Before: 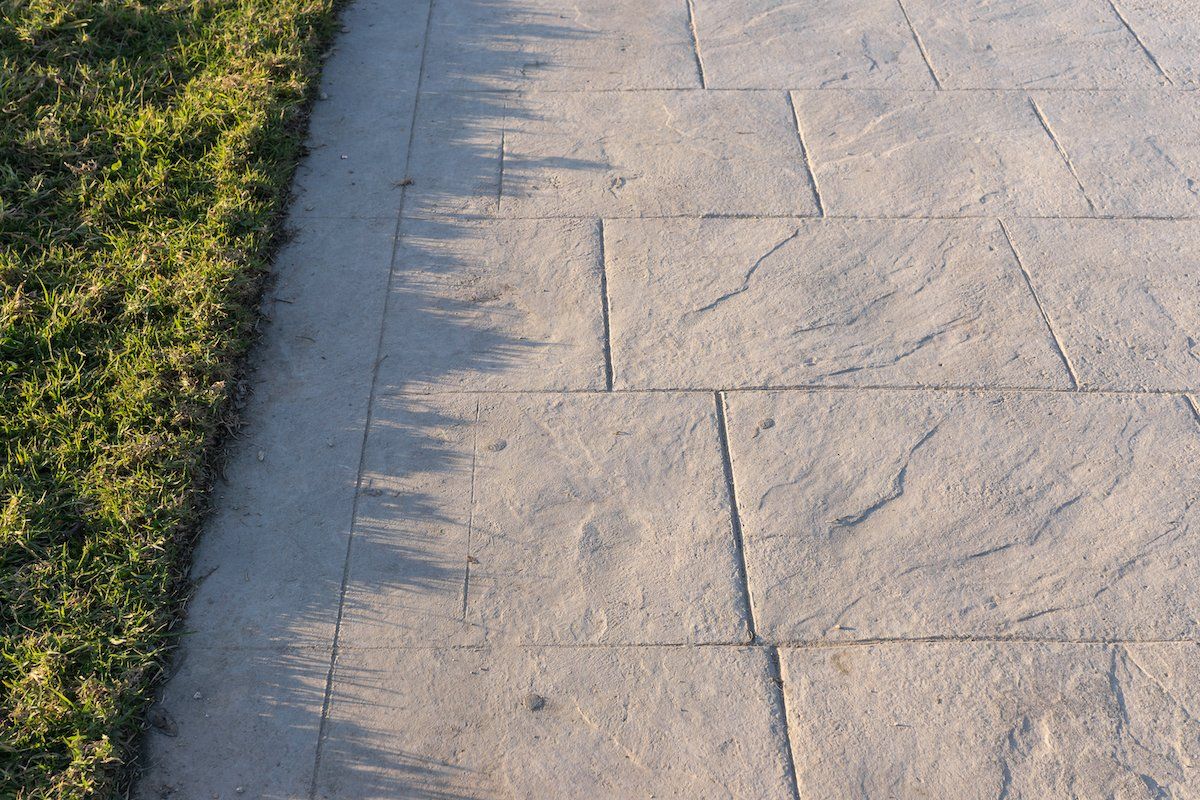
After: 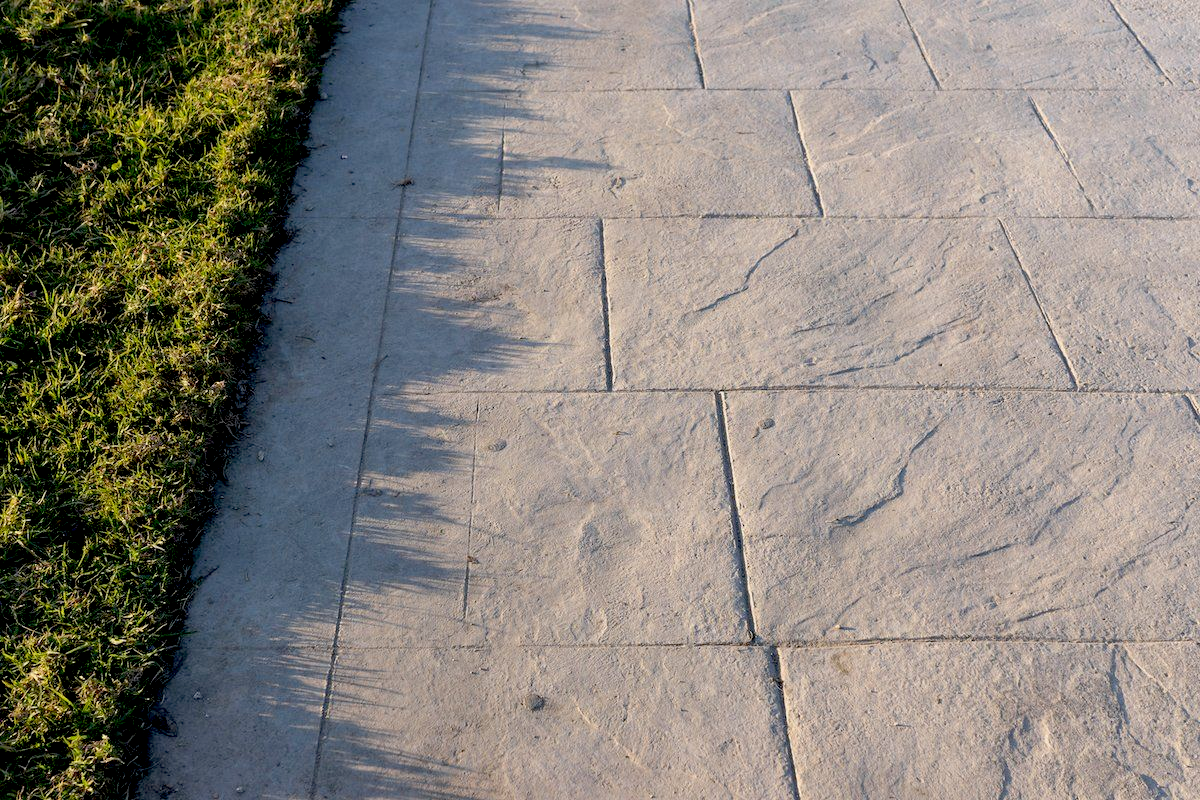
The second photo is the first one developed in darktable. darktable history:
tone equalizer: on, module defaults
exposure: black level correction 0.03, exposure -0.076 EV, compensate exposure bias true, compensate highlight preservation false
